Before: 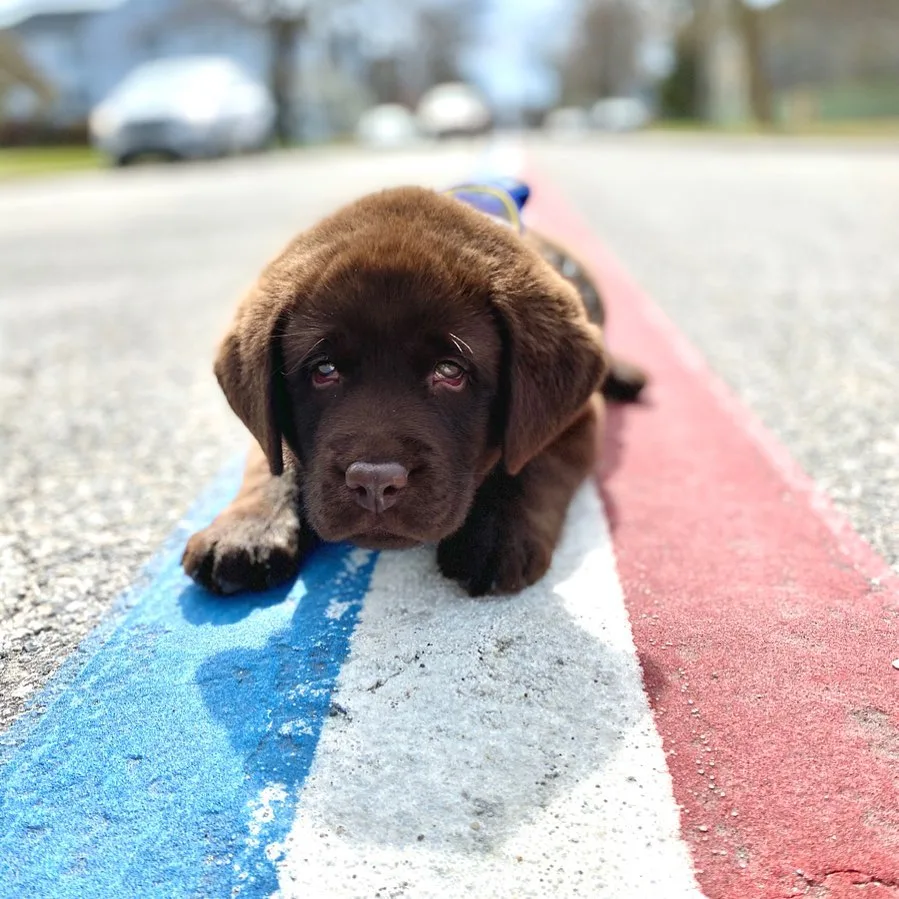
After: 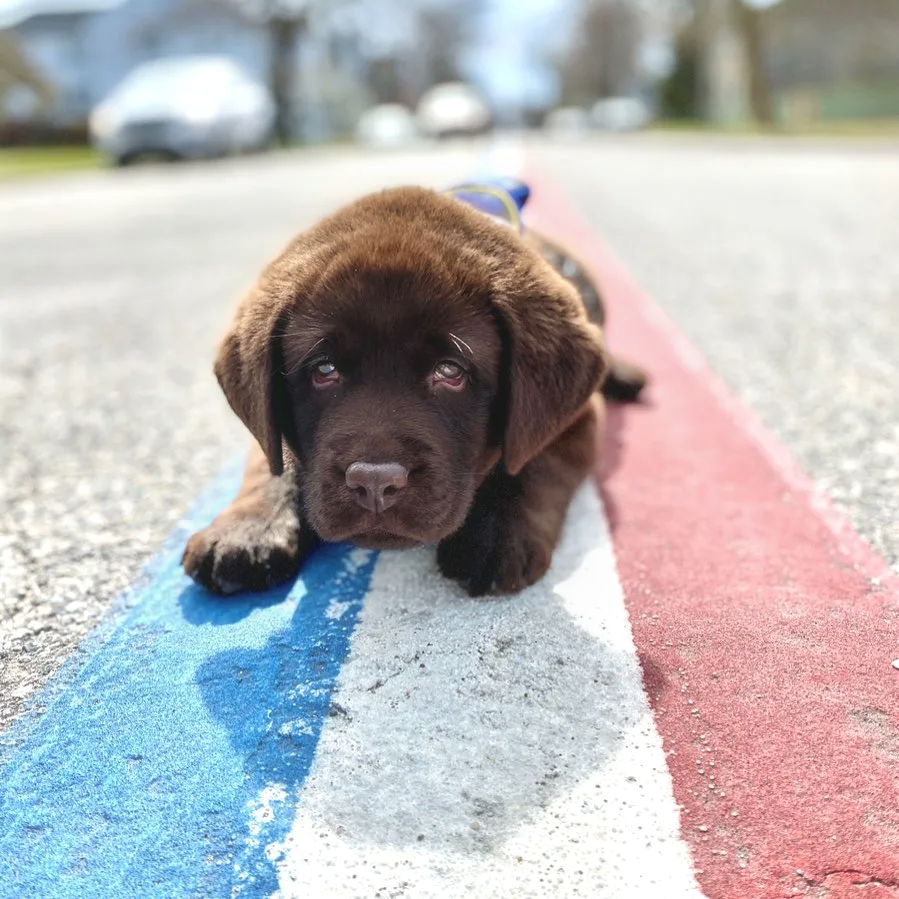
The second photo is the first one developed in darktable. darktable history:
local contrast: detail 115%
haze removal: strength -0.1, adaptive false
white balance: emerald 1
